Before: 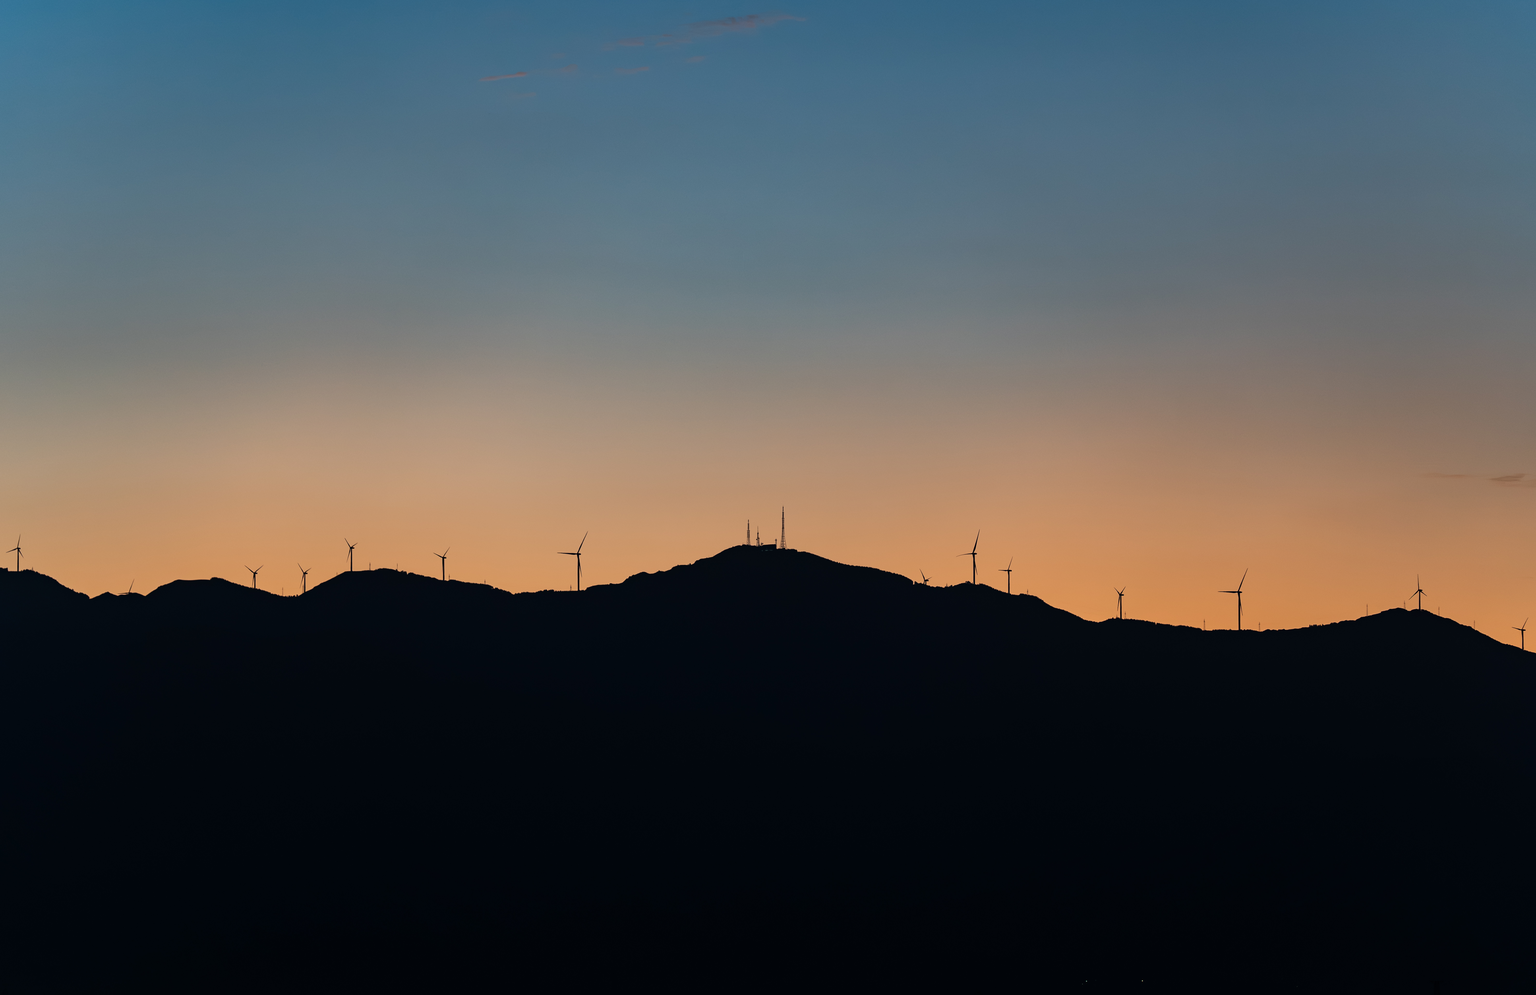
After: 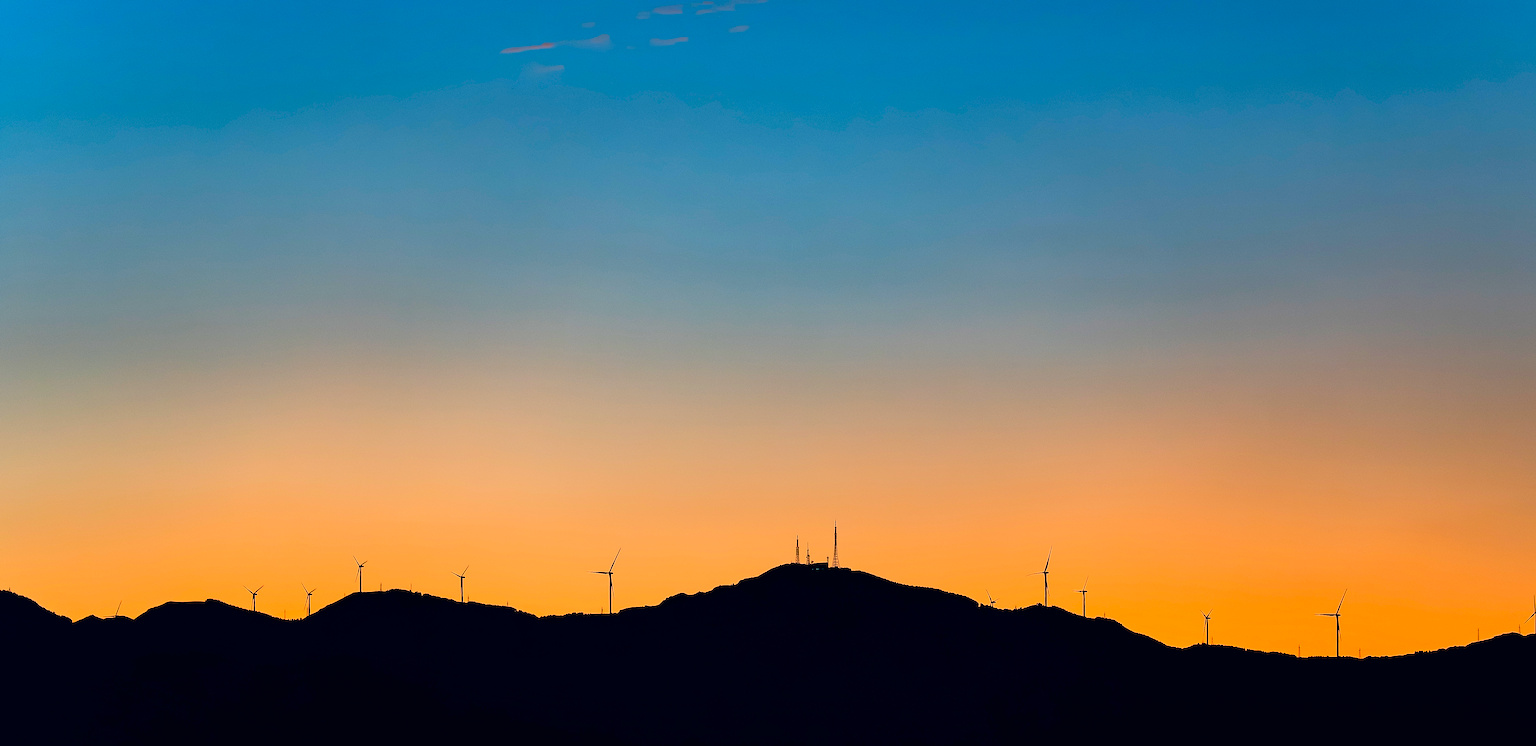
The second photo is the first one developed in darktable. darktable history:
crop: left 1.581%, top 3.376%, right 7.549%, bottom 28.456%
contrast brightness saturation: contrast 0.205, brightness 0.195, saturation 0.81
exposure: black level correction 0.031, exposure 0.307 EV, compensate exposure bias true, compensate highlight preservation false
sharpen: radius 1.366, amount 1.25, threshold 0.793
